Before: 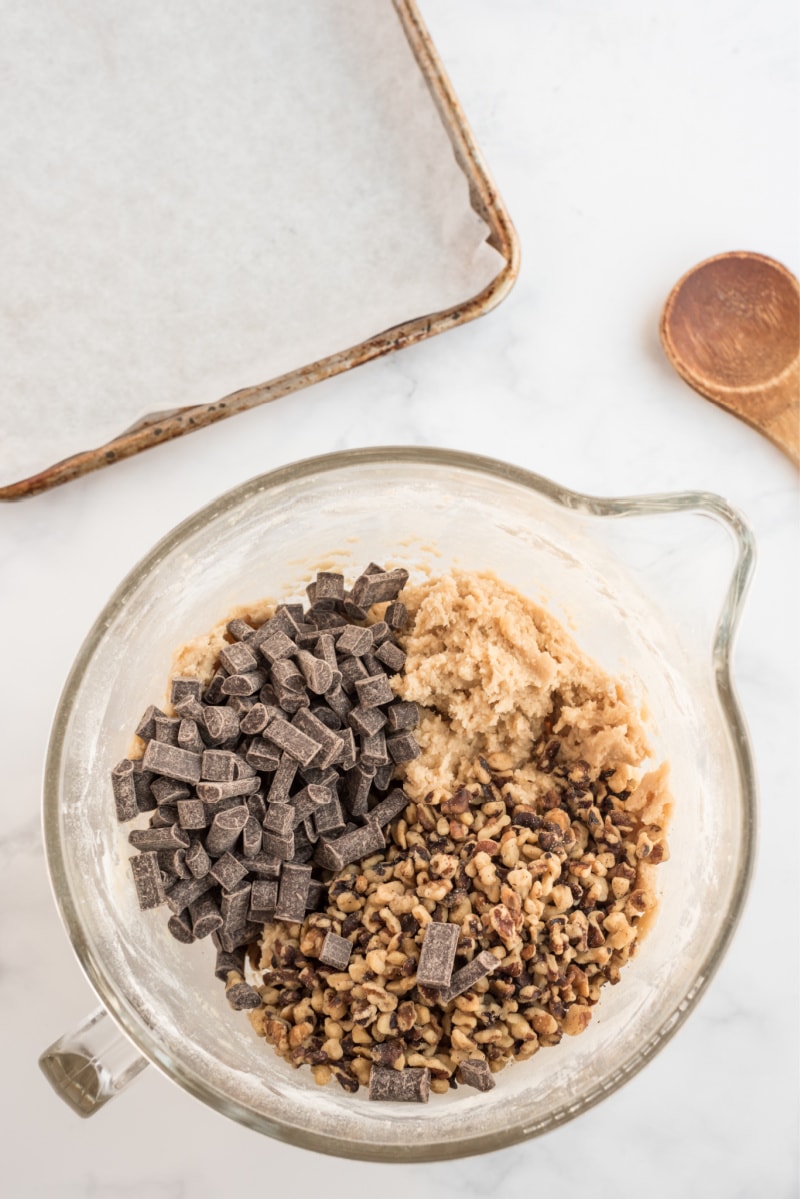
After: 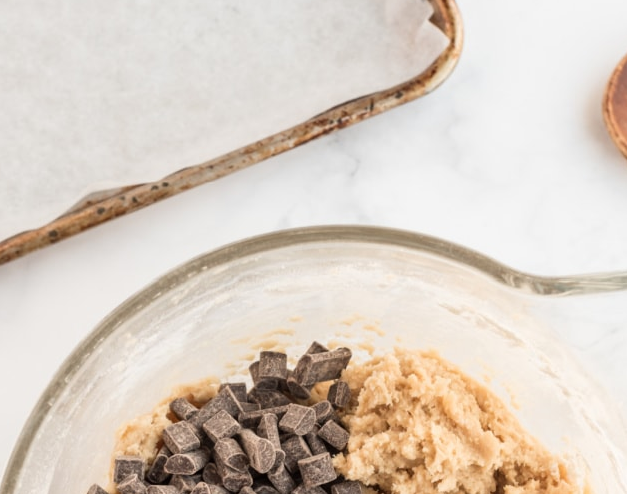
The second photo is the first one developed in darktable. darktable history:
crop: left 7.249%, top 18.513%, right 14.286%, bottom 40.225%
exposure: black level correction 0, compensate highlight preservation false
